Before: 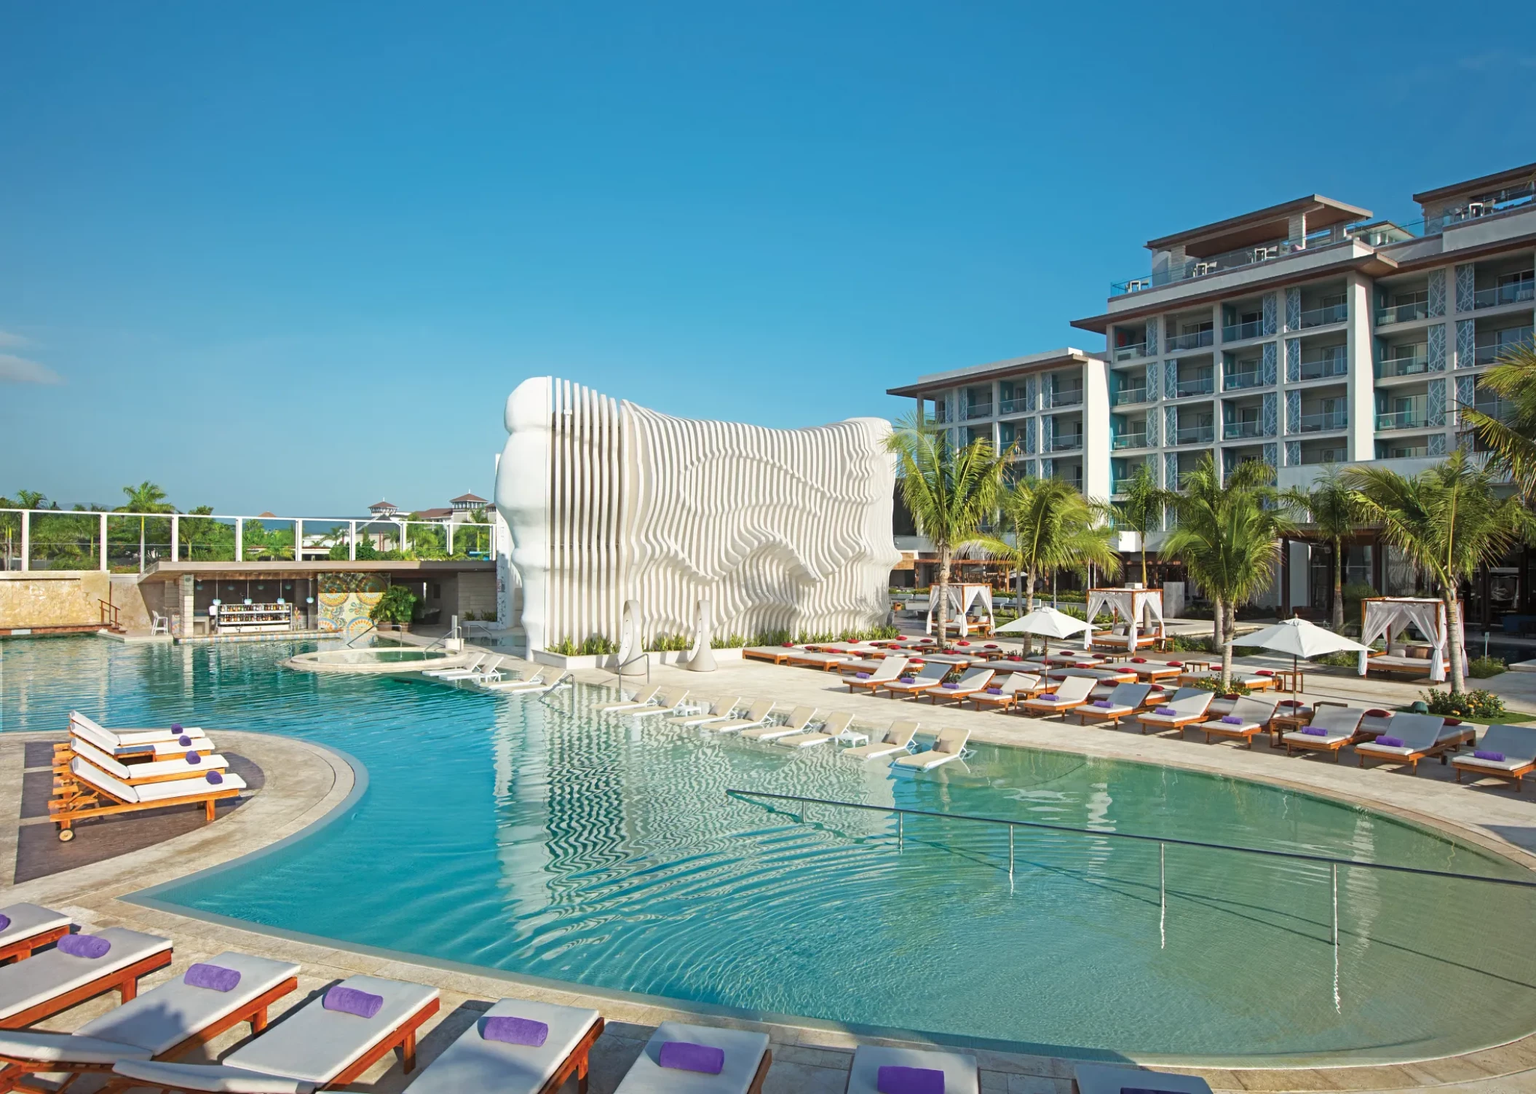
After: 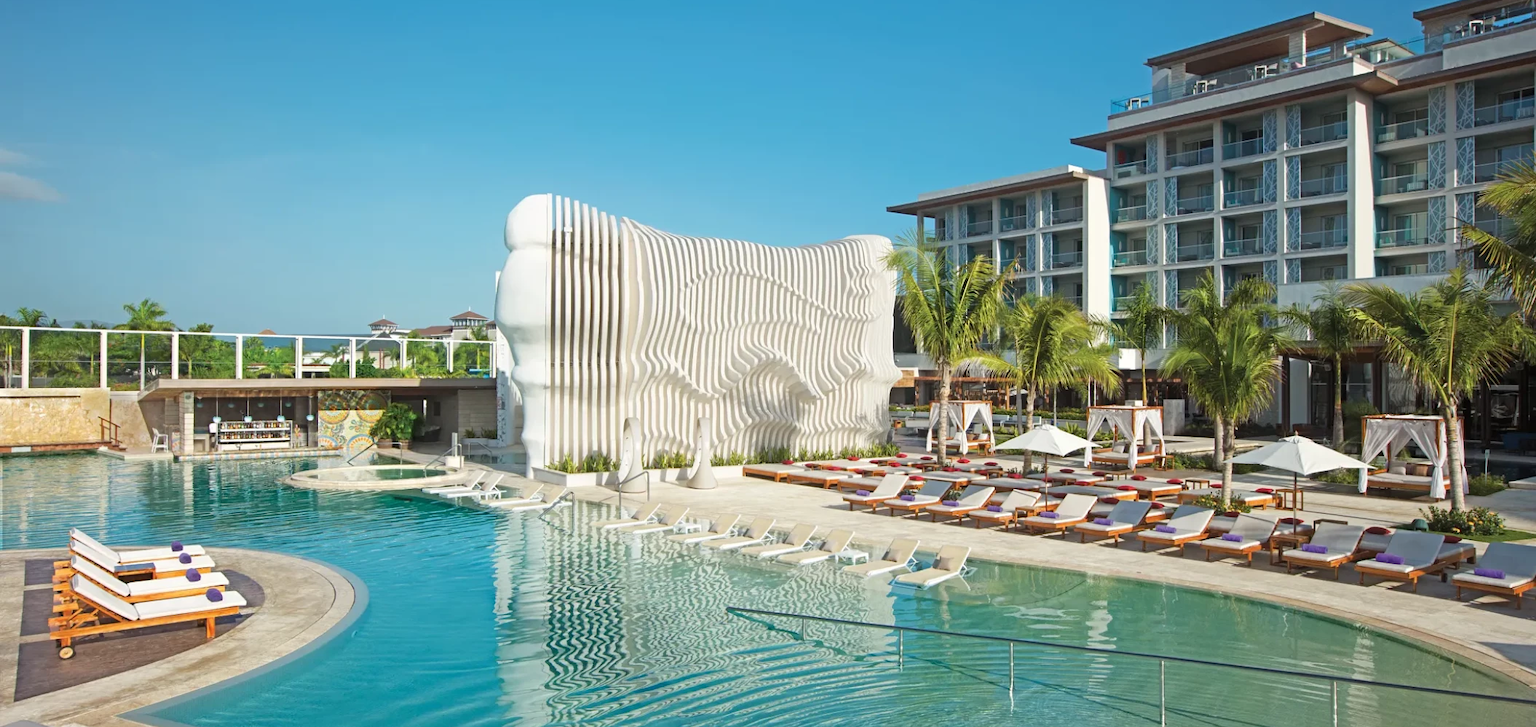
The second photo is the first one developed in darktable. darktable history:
crop: top 16.727%, bottom 16.745%
